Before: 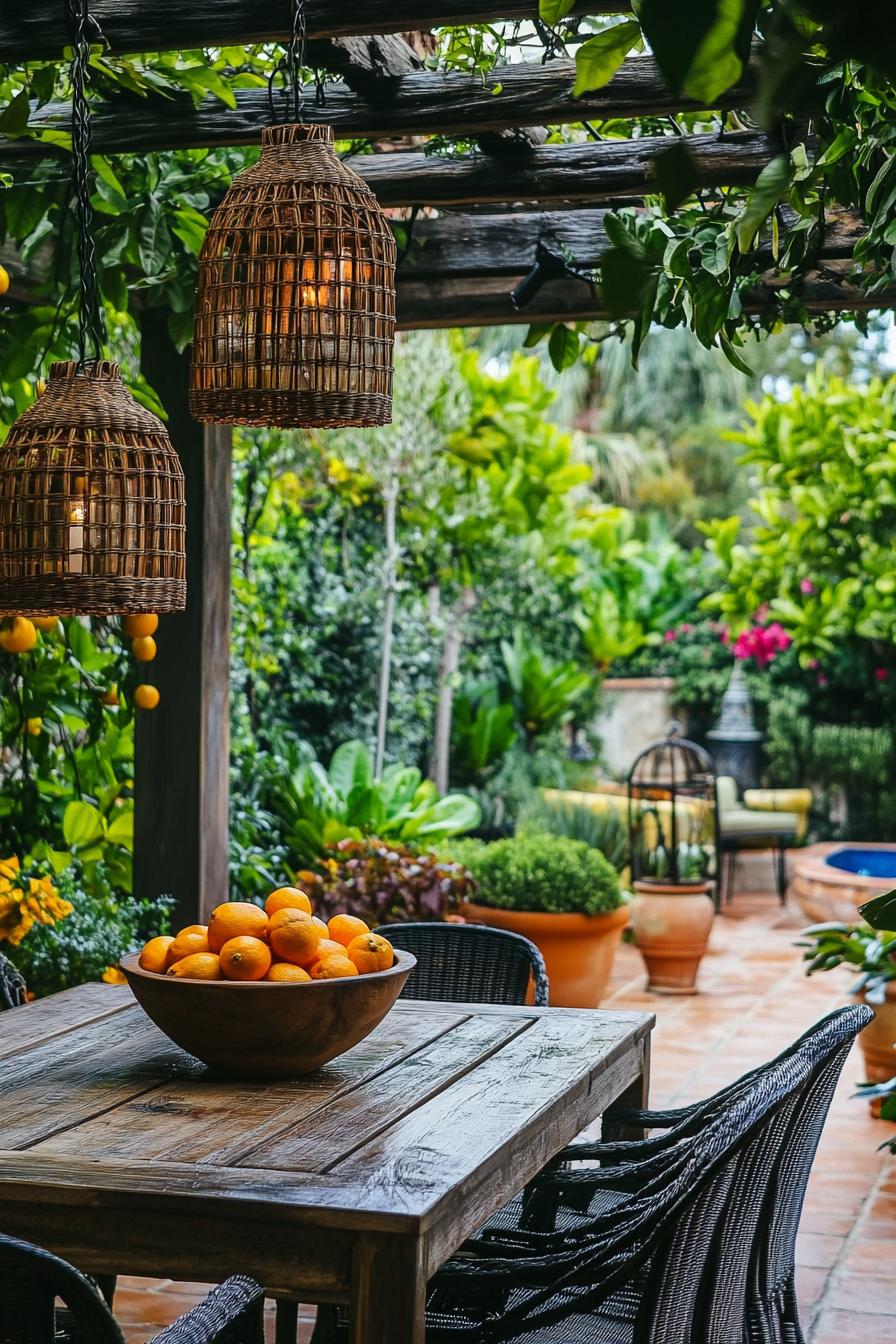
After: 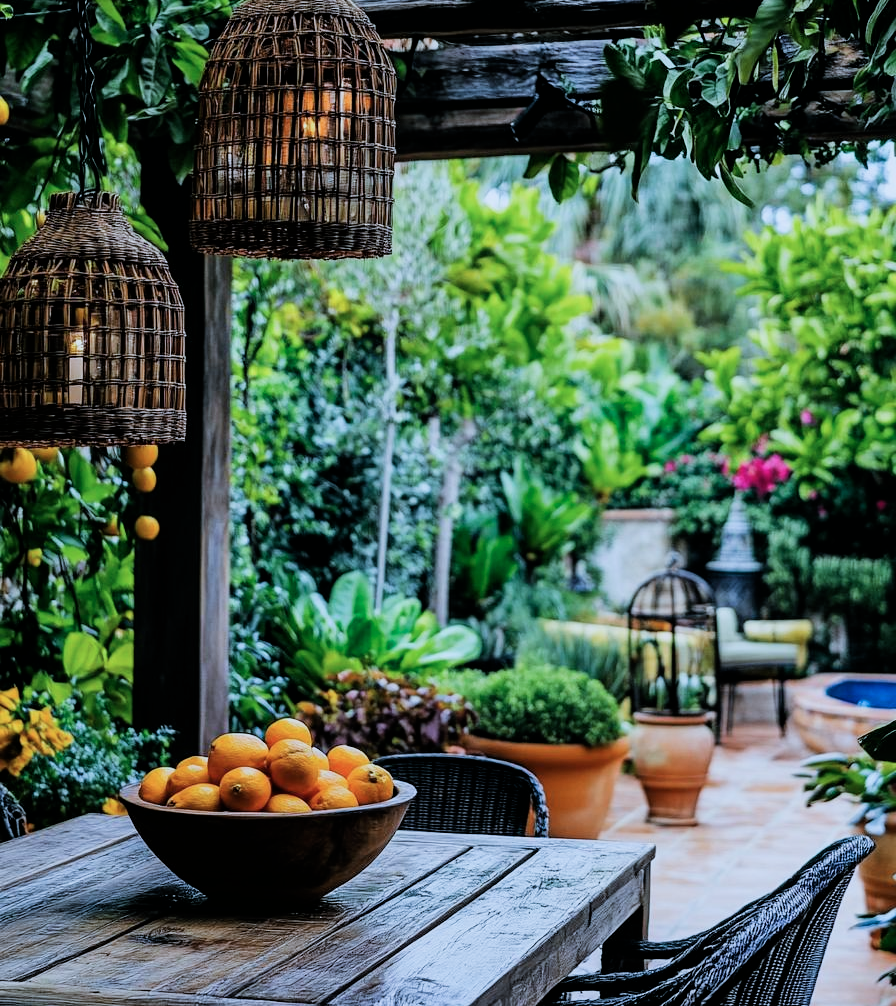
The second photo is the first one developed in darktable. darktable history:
crop and rotate: top 12.611%, bottom 12.473%
filmic rgb: black relative exposure -5.03 EV, white relative exposure 3.55 EV, hardness 3.16, contrast 1.185, highlights saturation mix -49.17%
color calibration: illuminant custom, x 0.389, y 0.387, temperature 3843.67 K, gamut compression 0.997
